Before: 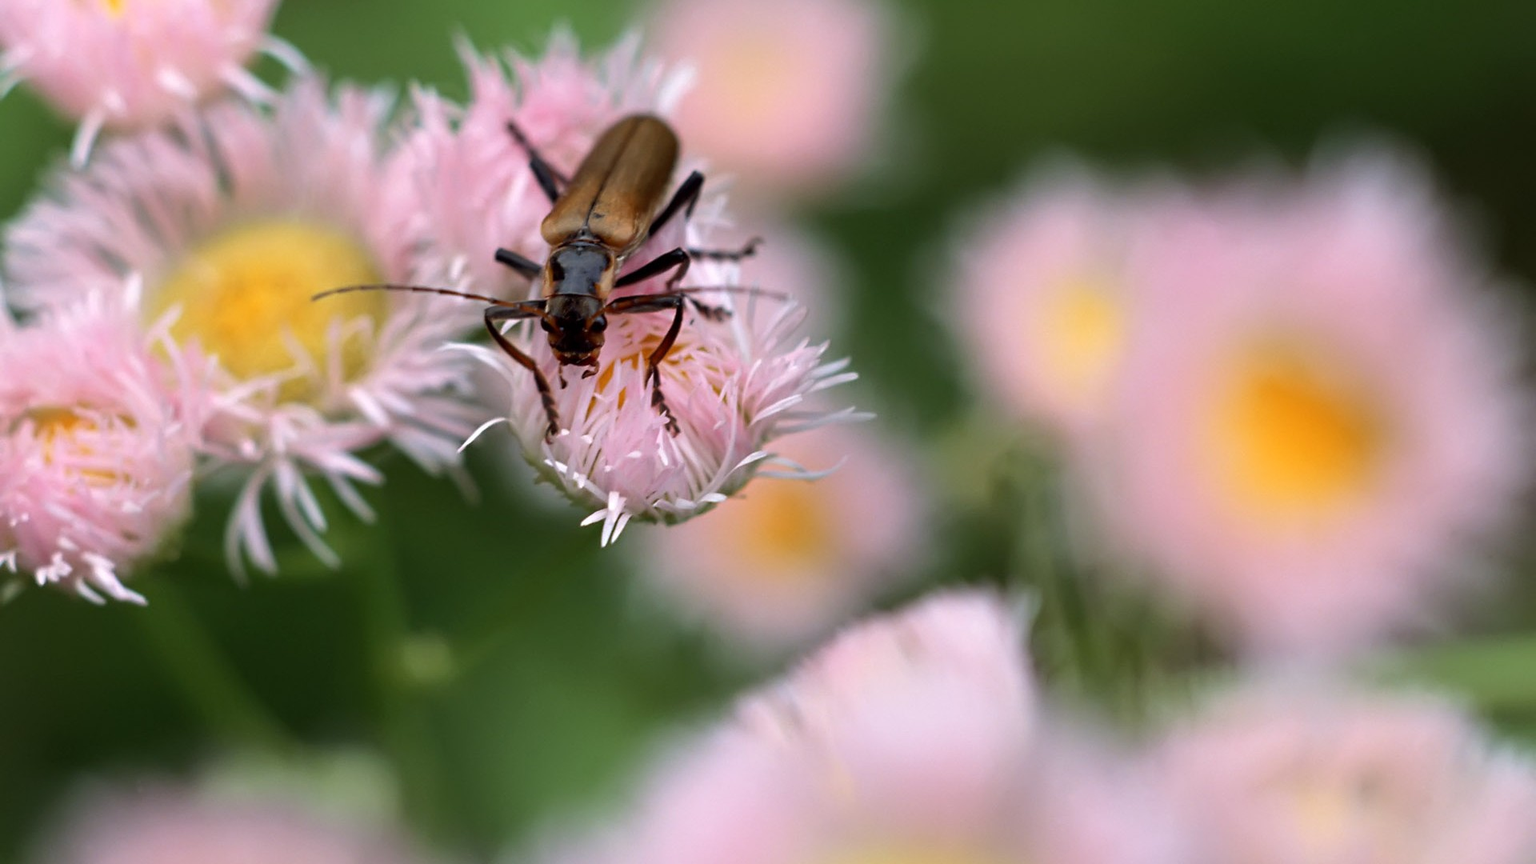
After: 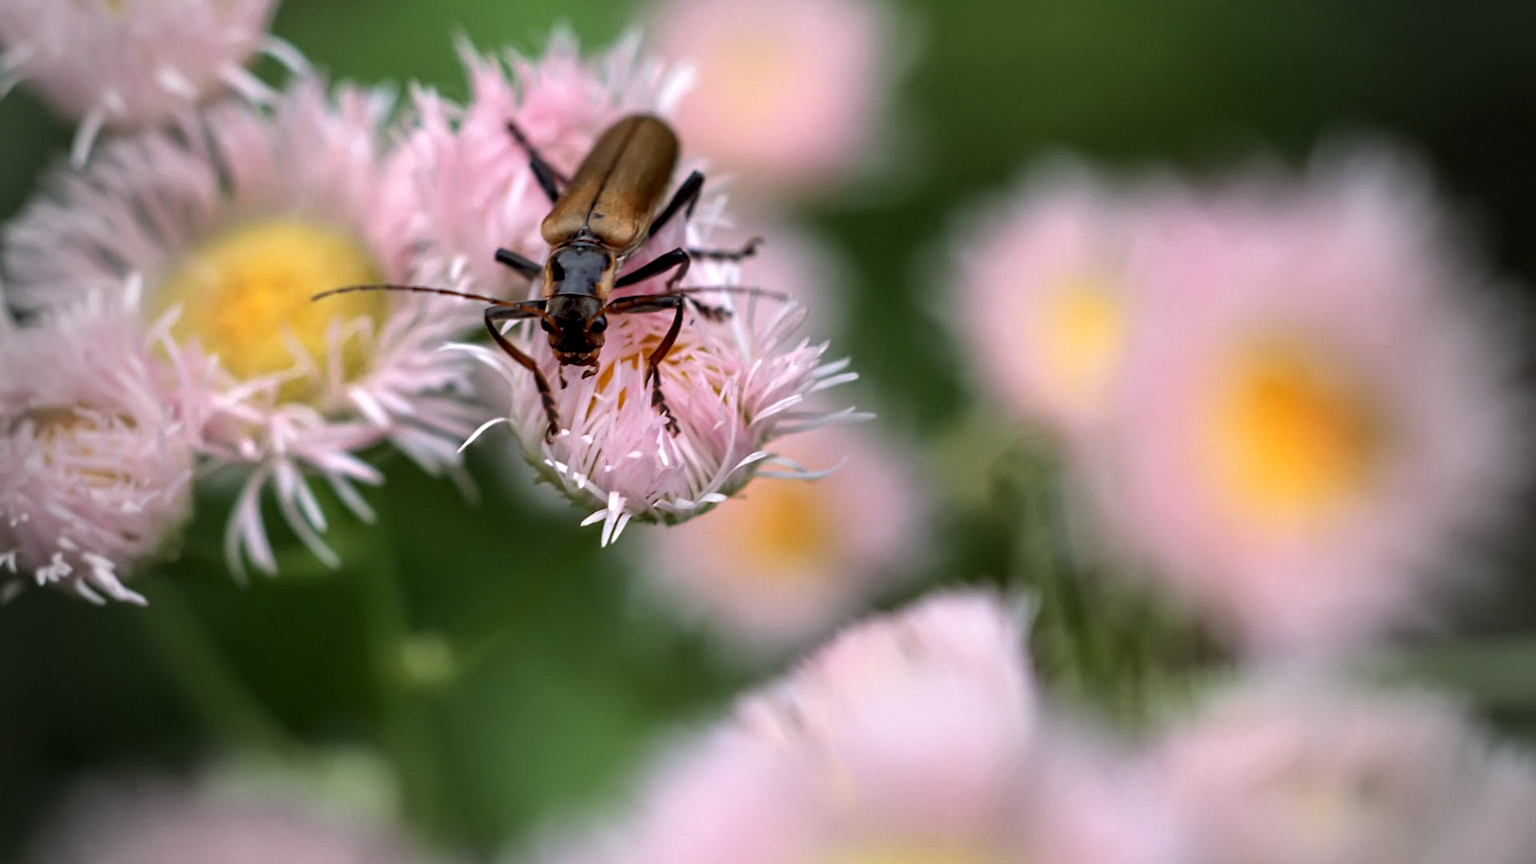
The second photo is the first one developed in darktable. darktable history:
tone equalizer: on, module defaults
local contrast: detail 130%
vignetting: fall-off start 68.3%, fall-off radius 29.52%, width/height ratio 0.986, shape 0.853
color calibration: illuminant same as pipeline (D50), adaptation XYZ, x 0.346, y 0.358, temperature 5017.05 K
